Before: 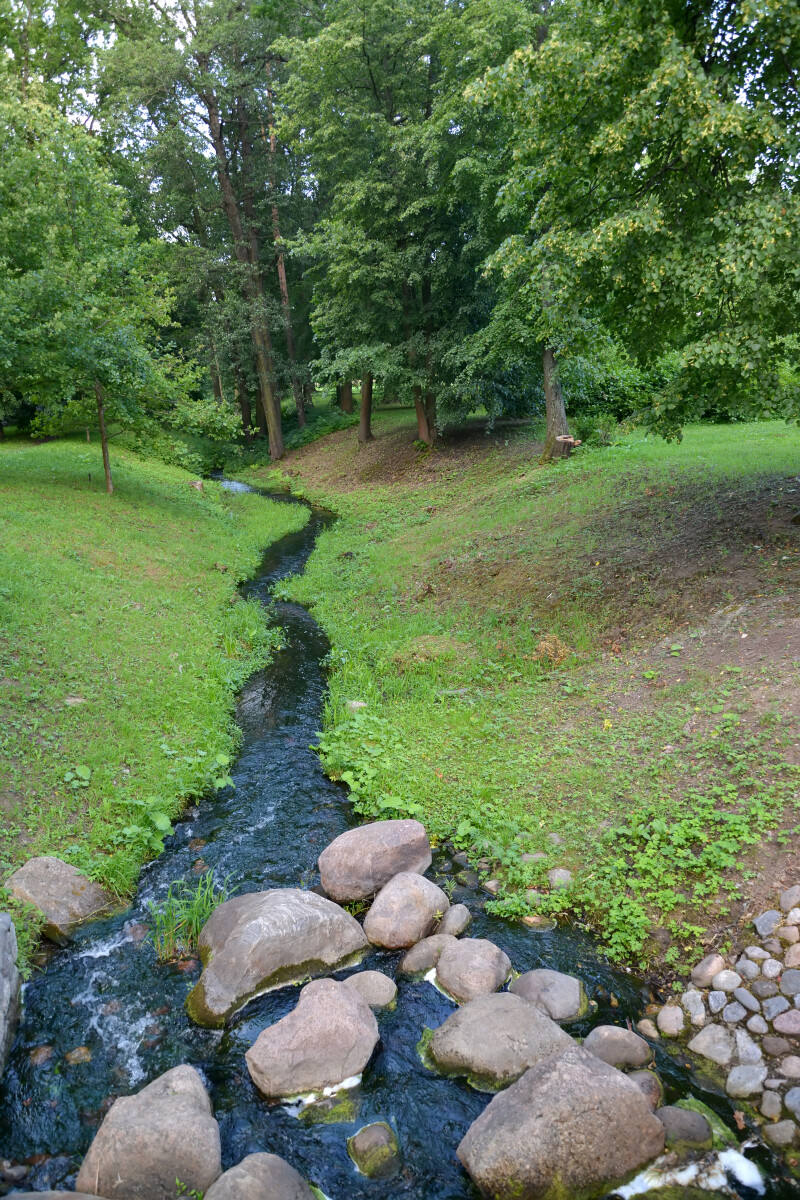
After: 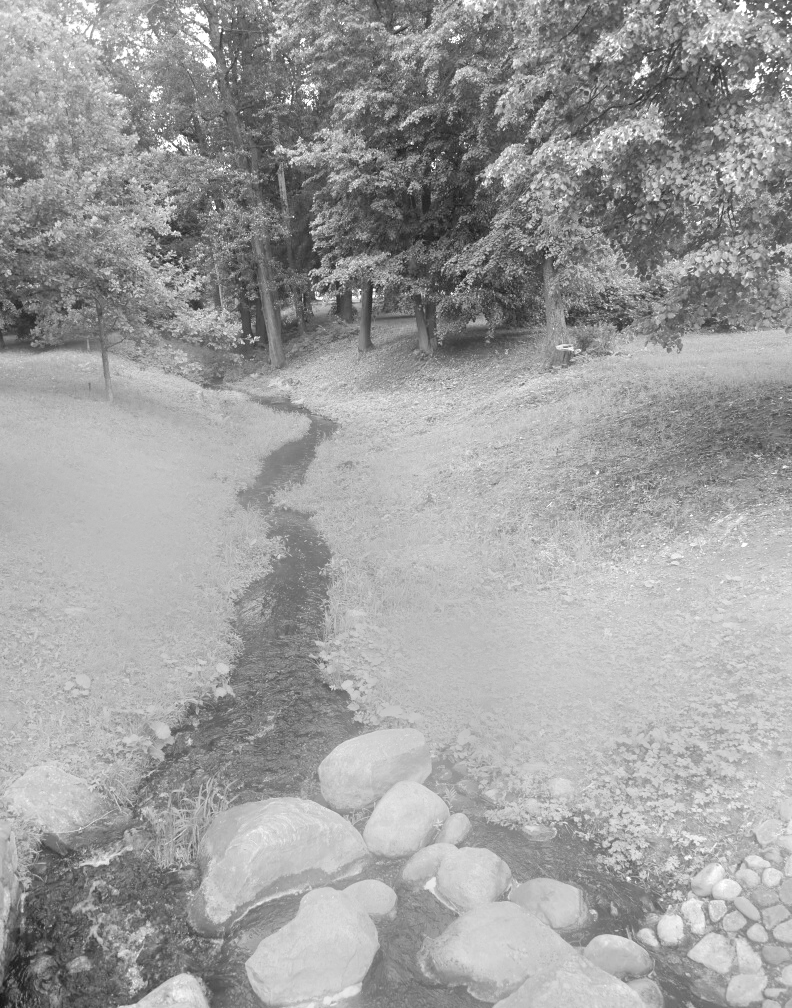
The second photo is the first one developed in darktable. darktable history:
monochrome: a 79.32, b 81.83, size 1.1
bloom: size 13.65%, threshold 98.39%, strength 4.82%
exposure: black level correction 0.001, exposure 1.822 EV, compensate exposure bias true, compensate highlight preservation false
crop: top 7.625%, bottom 8.027%
